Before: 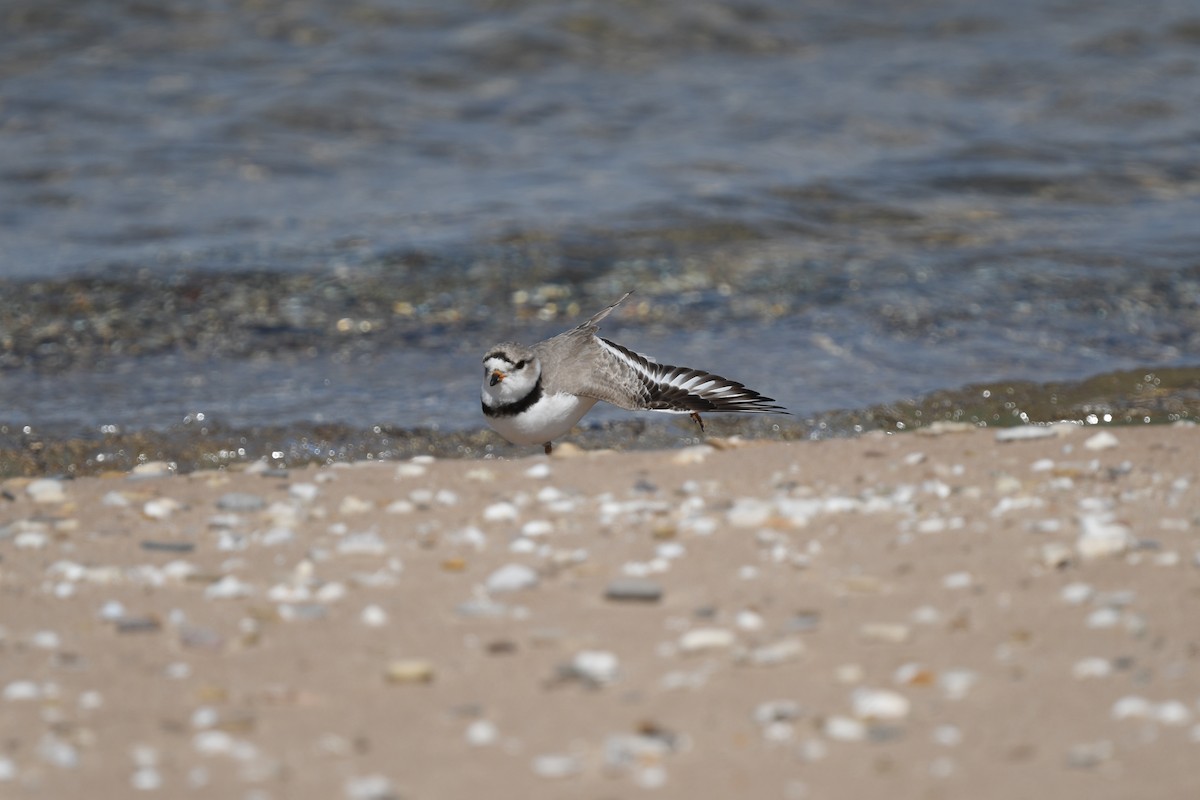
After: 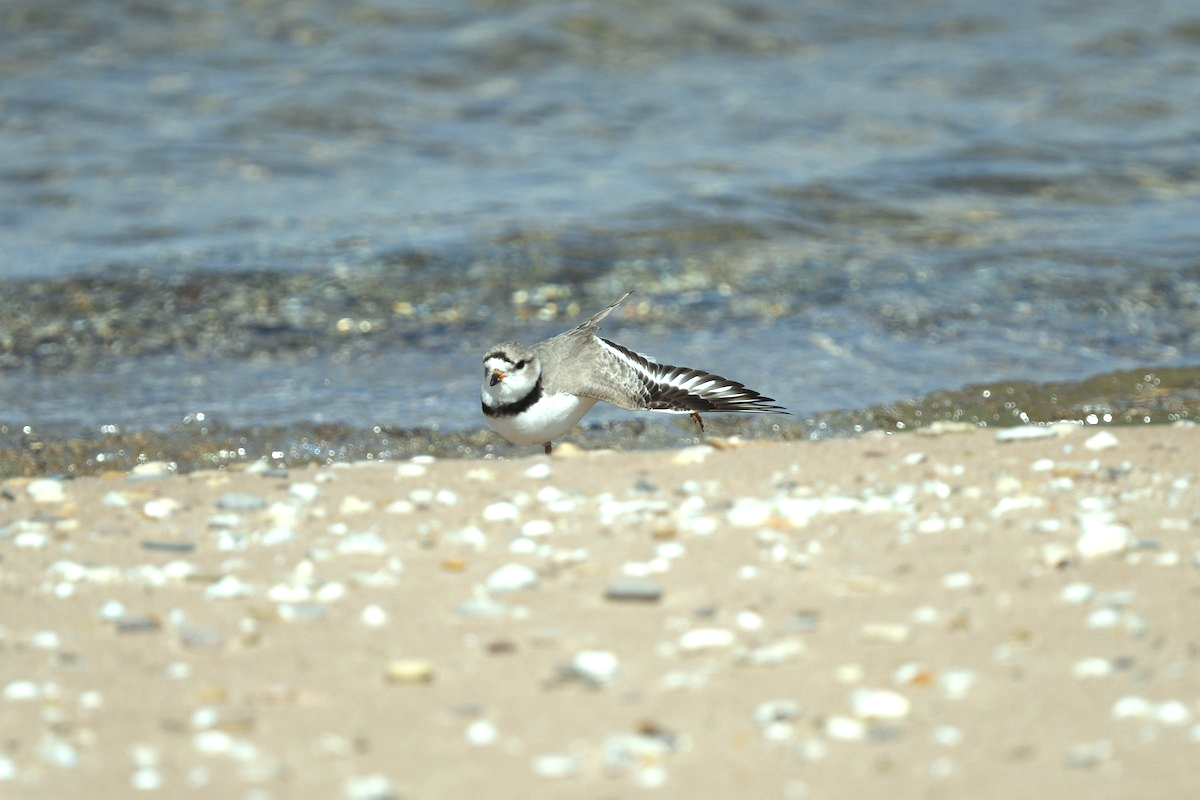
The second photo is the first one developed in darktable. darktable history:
color correction: highlights a* -8.37, highlights b* 3.22
exposure: black level correction 0, exposure 0.878 EV, compensate exposure bias true, compensate highlight preservation false
